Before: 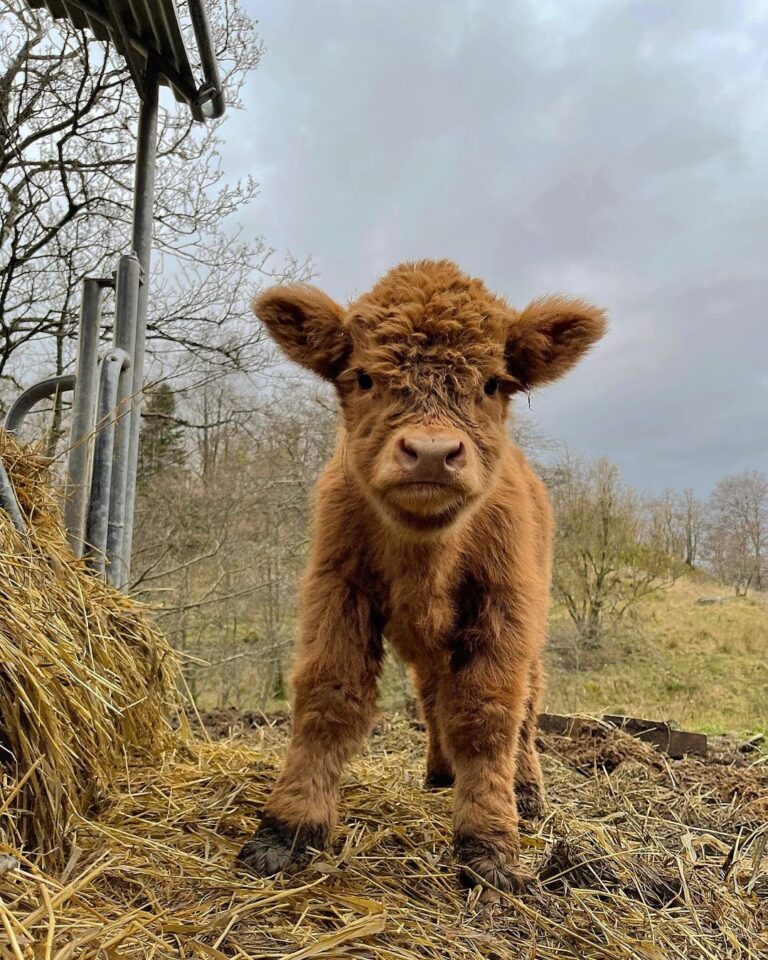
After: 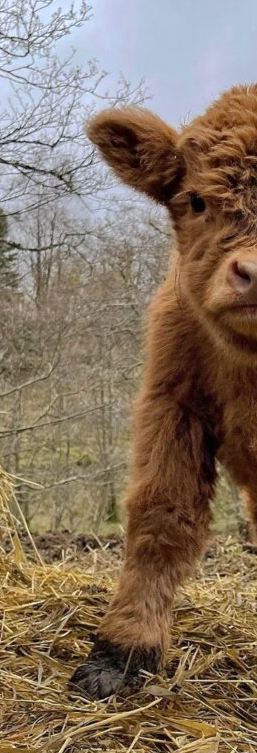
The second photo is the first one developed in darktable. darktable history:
color calibration: illuminant as shot in camera, x 0.358, y 0.373, temperature 4628.91 K
crop and rotate: left 21.77%, top 18.528%, right 44.676%, bottom 2.997%
